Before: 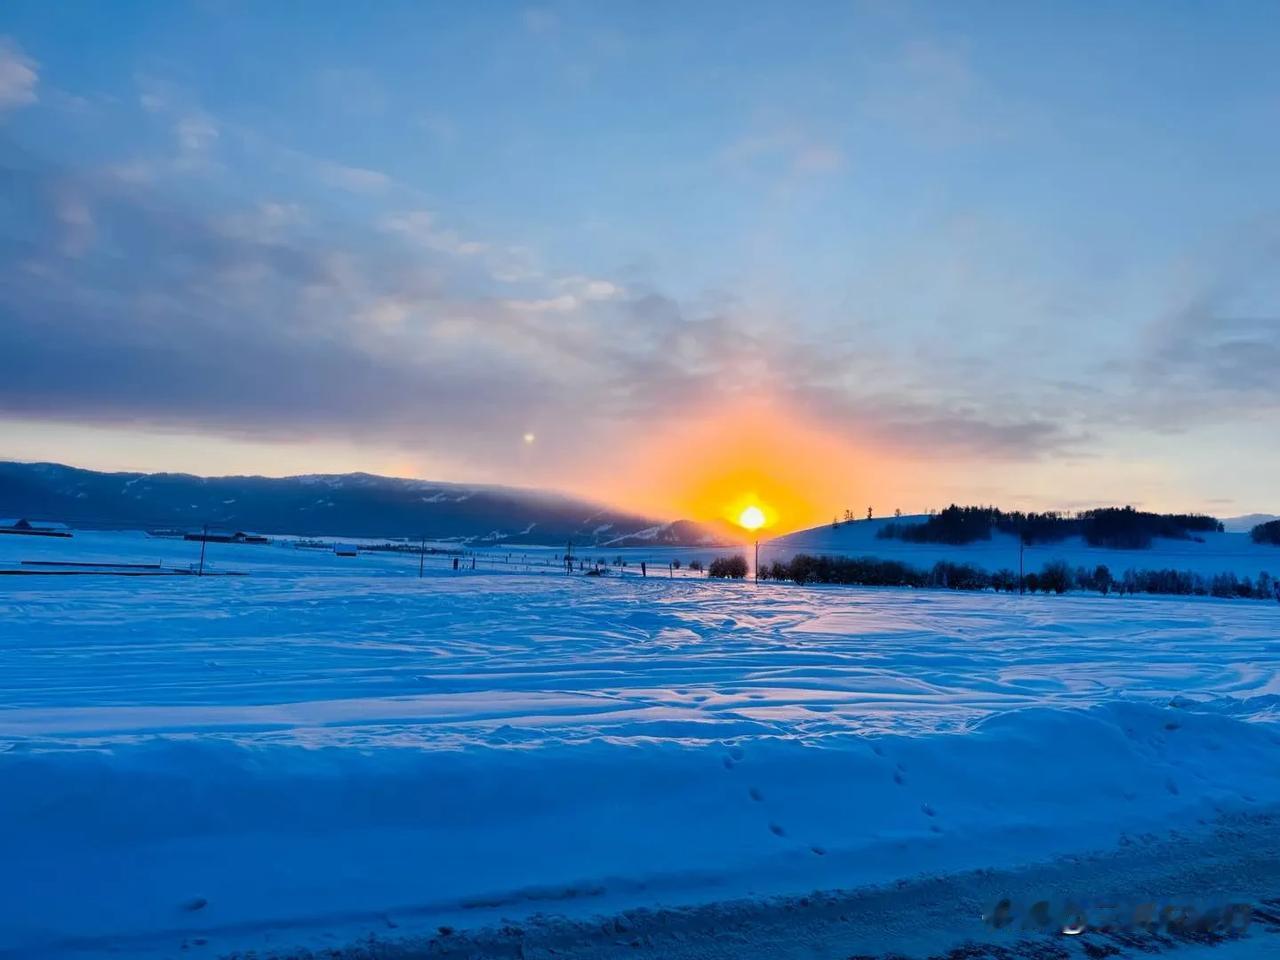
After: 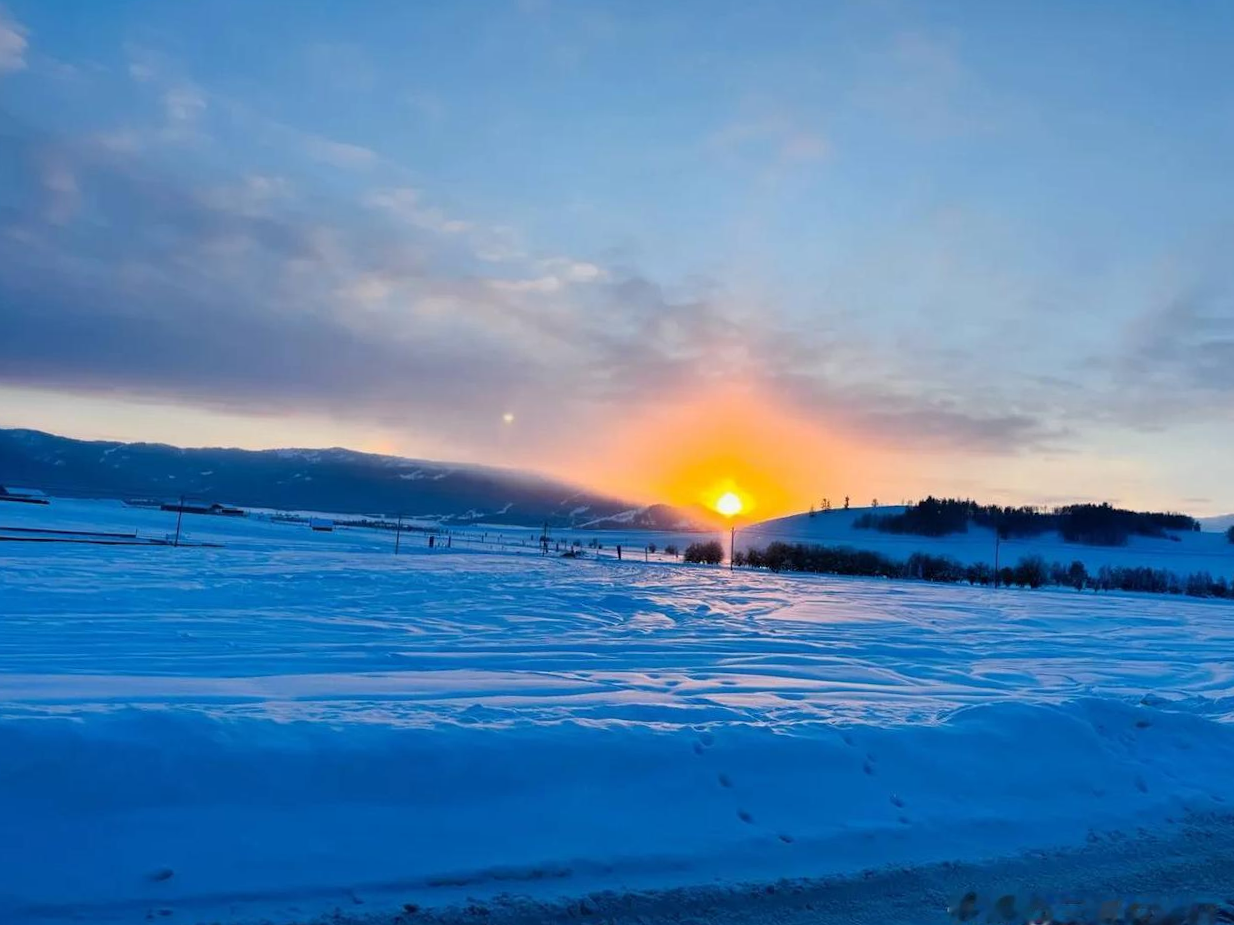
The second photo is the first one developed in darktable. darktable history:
crop and rotate: angle -1.6°
